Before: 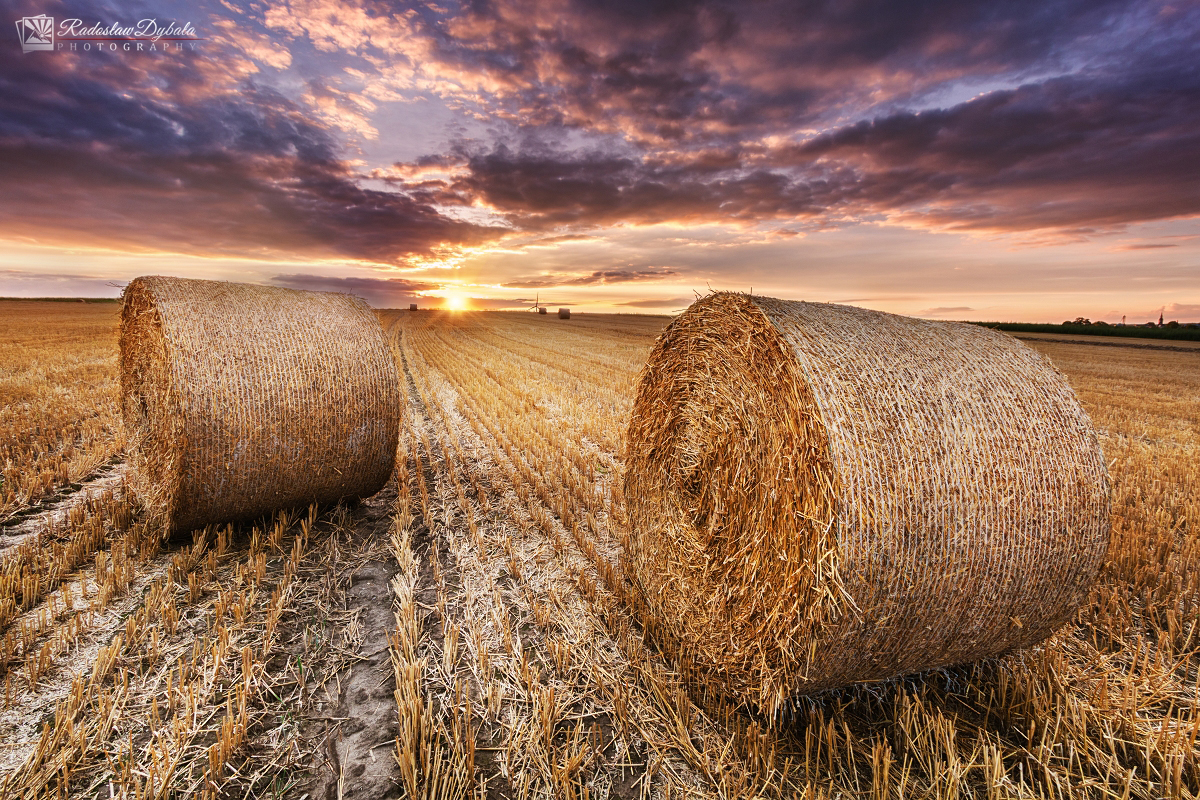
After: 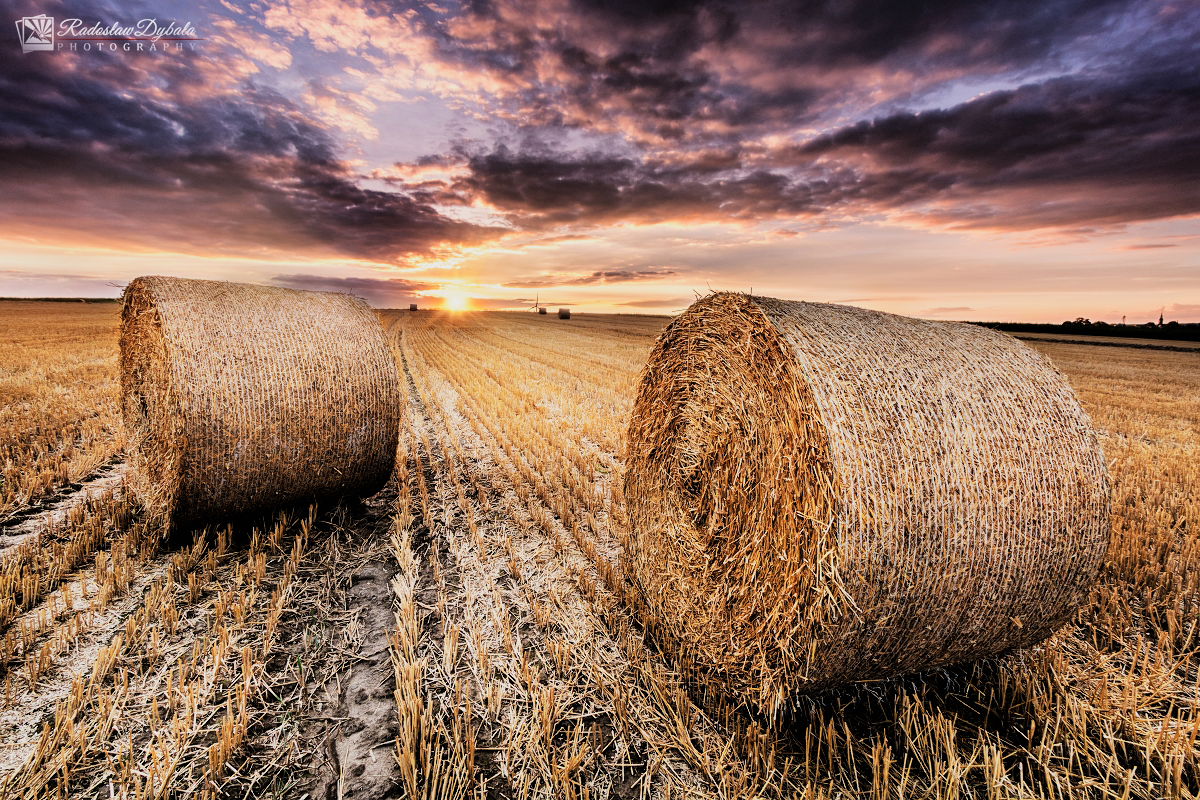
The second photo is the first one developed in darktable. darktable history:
filmic rgb: black relative exposure -5 EV, hardness 2.88, contrast 1.4, highlights saturation mix -20%
contrast brightness saturation: contrast 0.05, brightness 0.06, saturation 0.01
